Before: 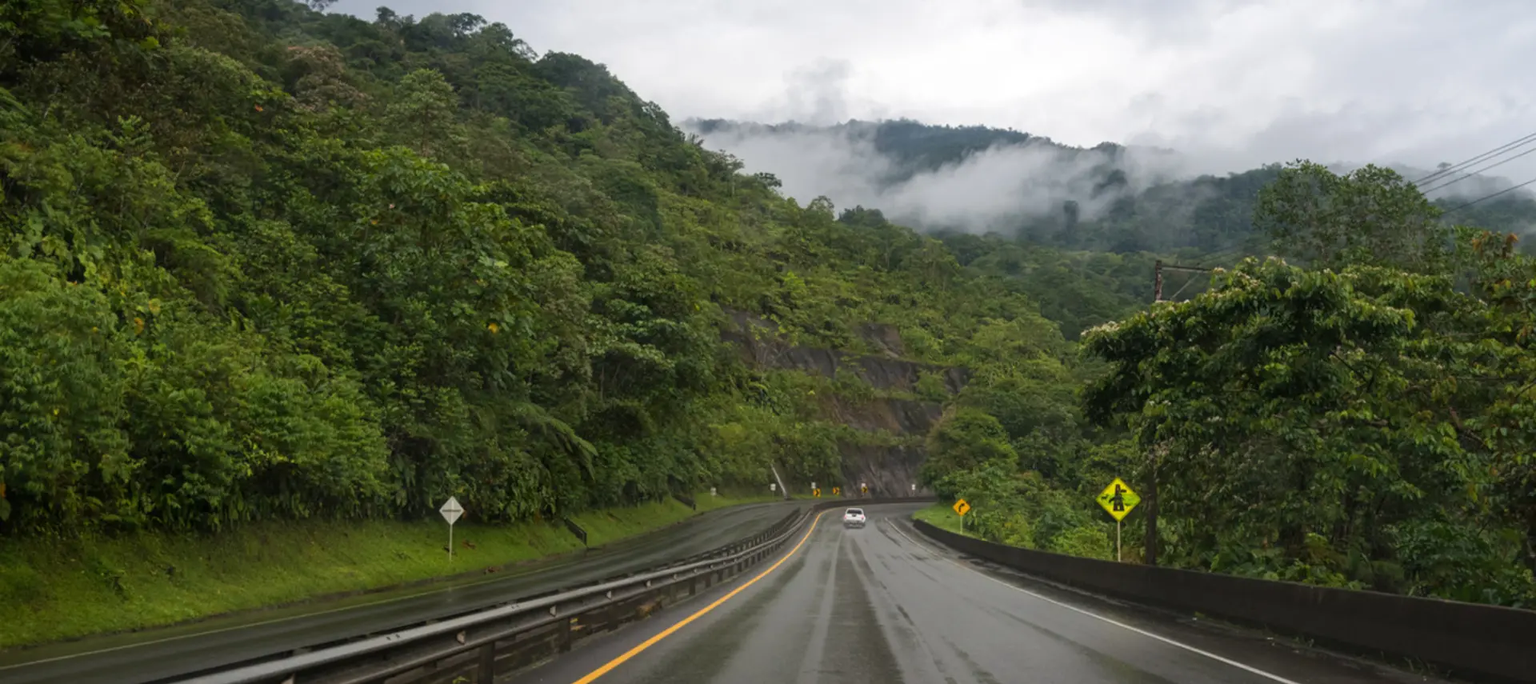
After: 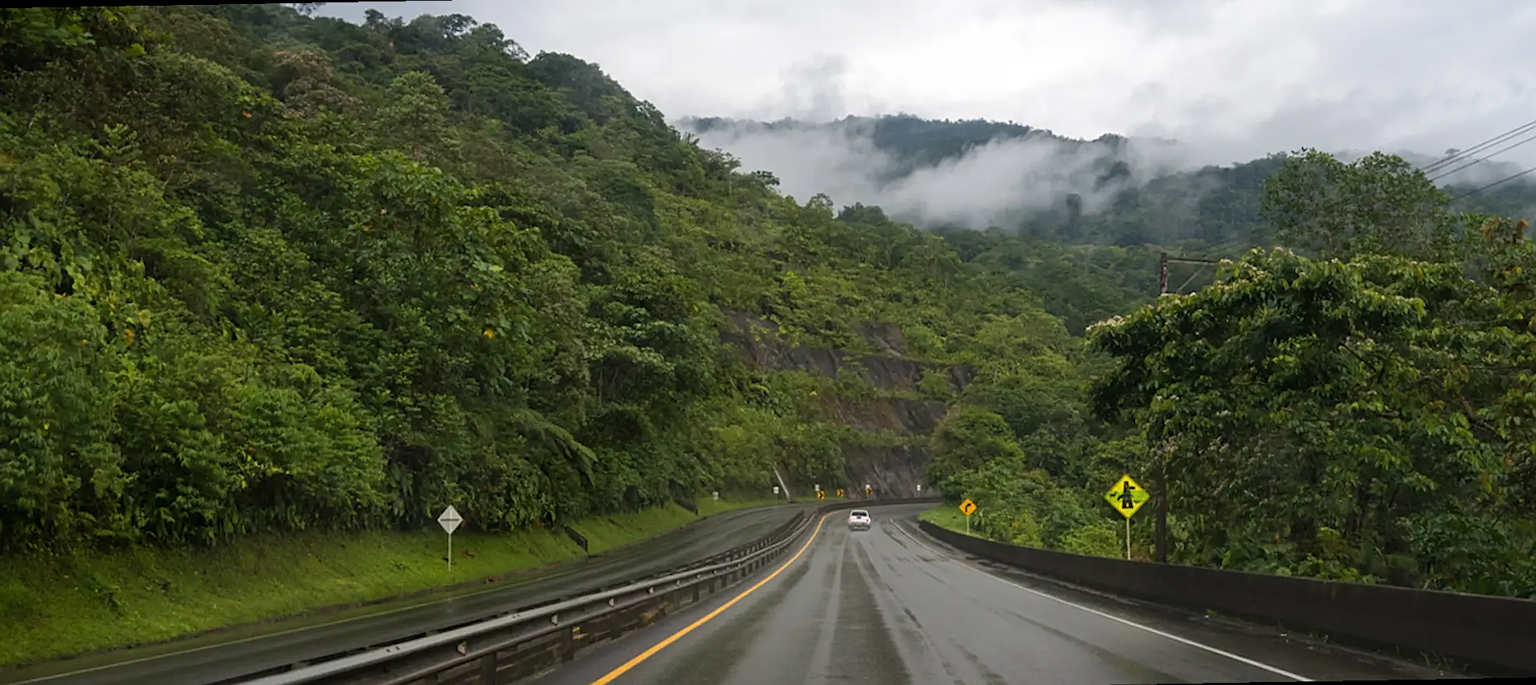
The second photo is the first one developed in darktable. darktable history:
rotate and perspective: rotation -1°, crop left 0.011, crop right 0.989, crop top 0.025, crop bottom 0.975
contrast equalizer: y [[0.5 ×6], [0.5 ×6], [0.5, 0.5, 0.501, 0.545, 0.707, 0.863], [0 ×6], [0 ×6]]
sharpen: on, module defaults
